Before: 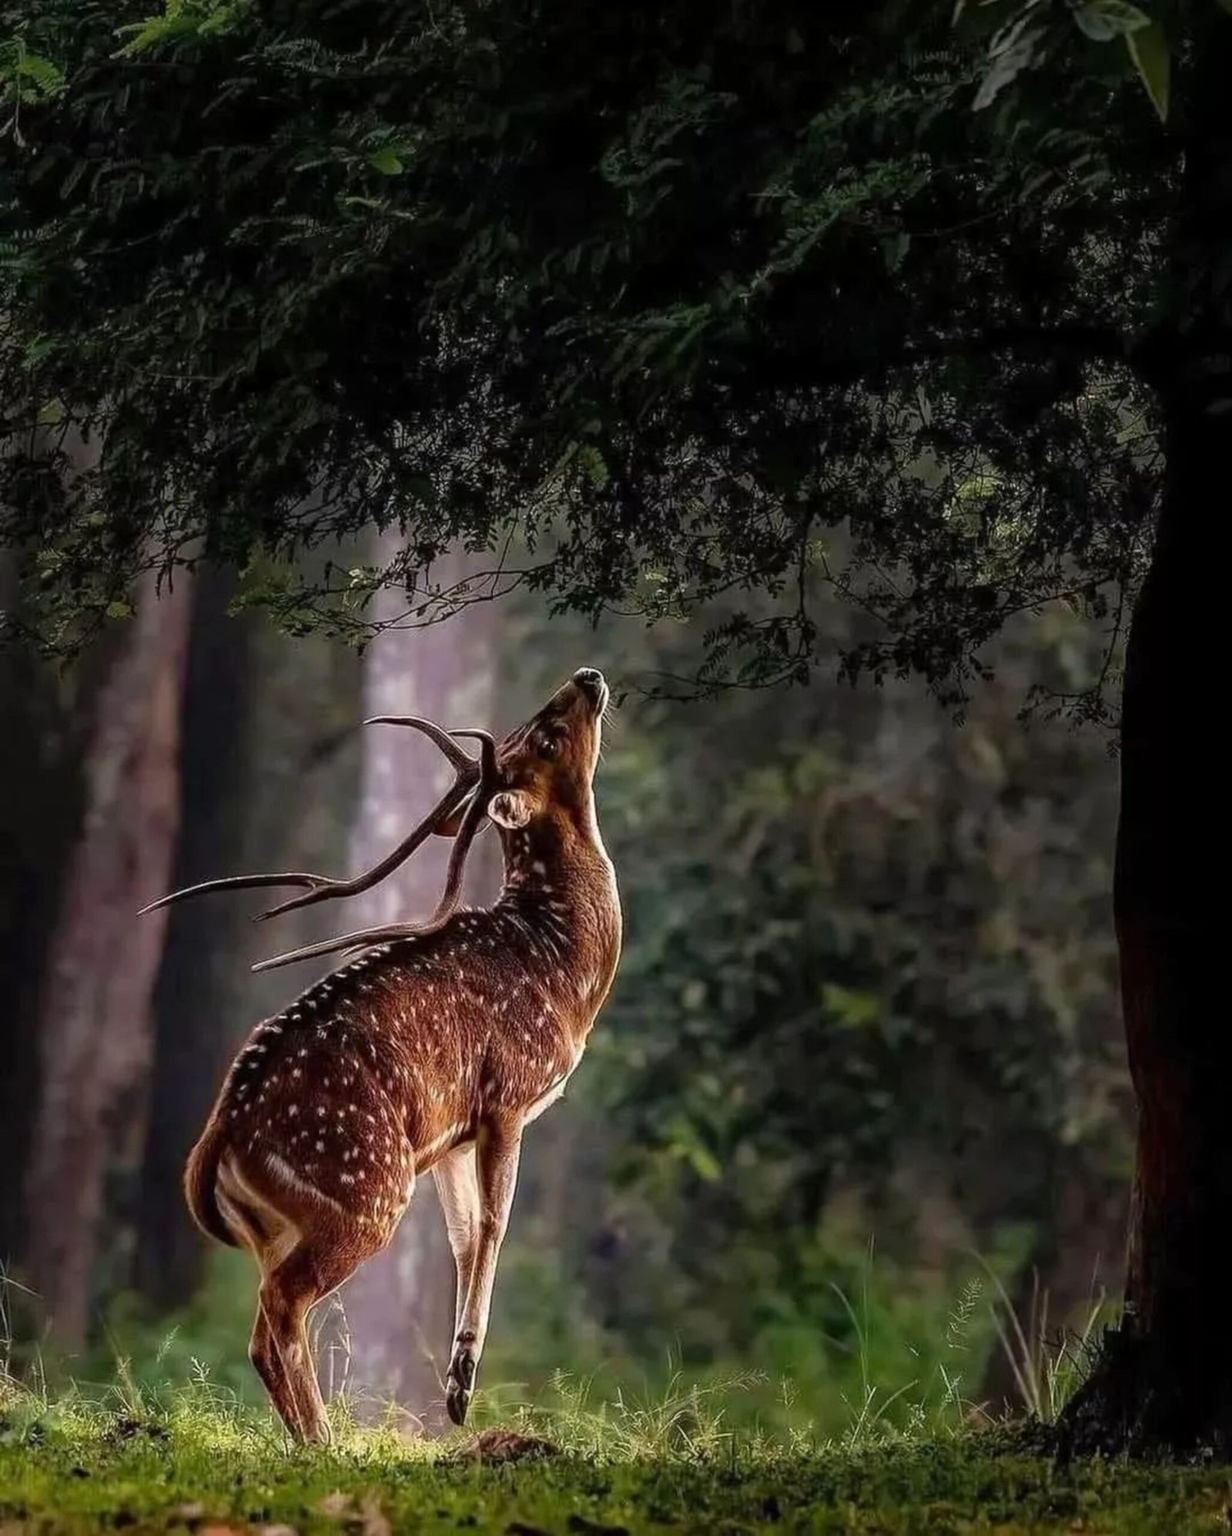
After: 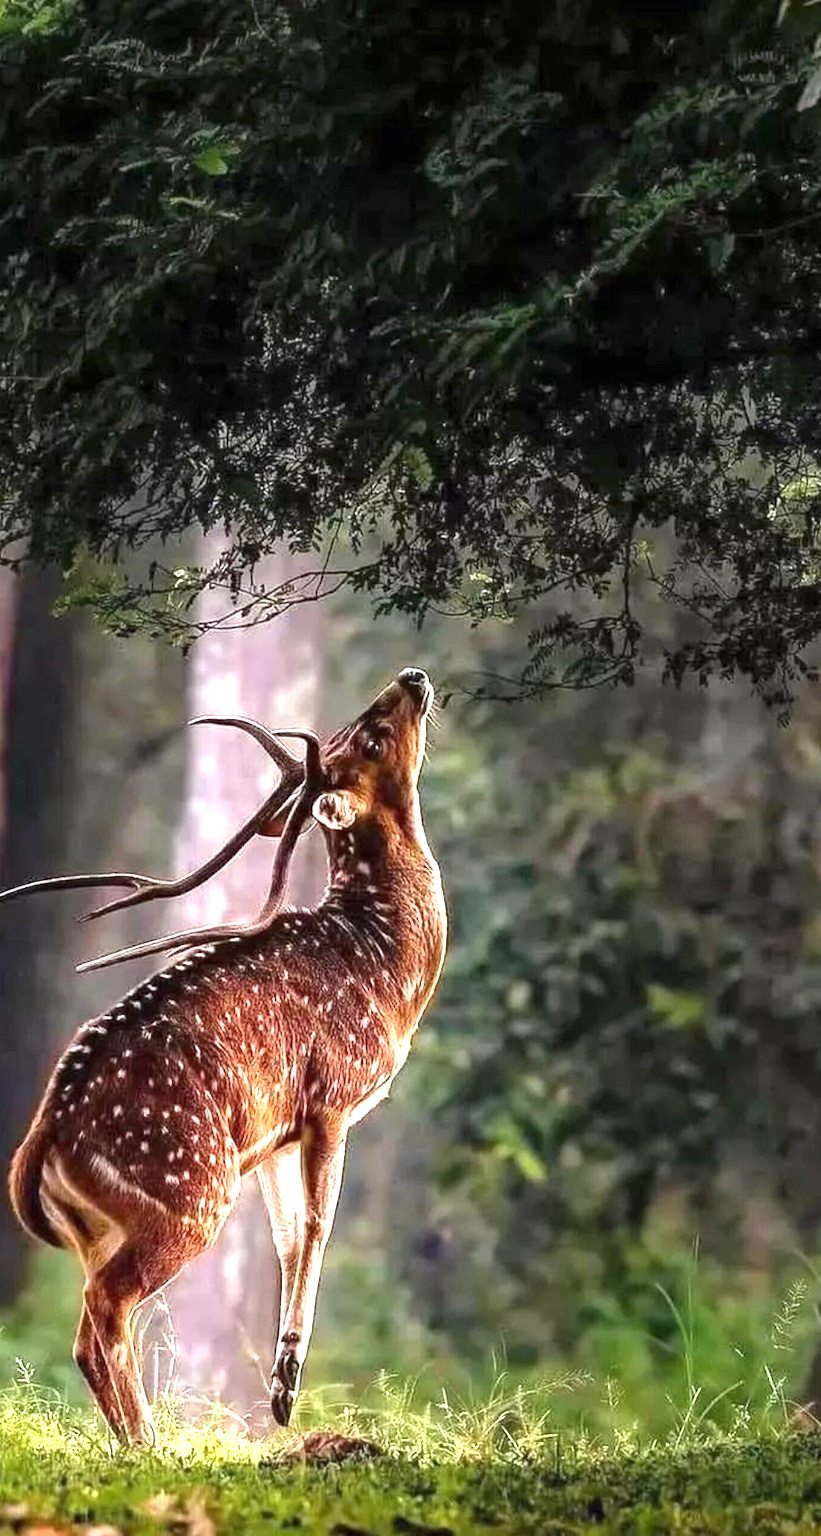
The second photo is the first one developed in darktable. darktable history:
crop and rotate: left 14.292%, right 19.041%
exposure: black level correction 0, exposure 1.45 EV, compensate exposure bias true, compensate highlight preservation false
